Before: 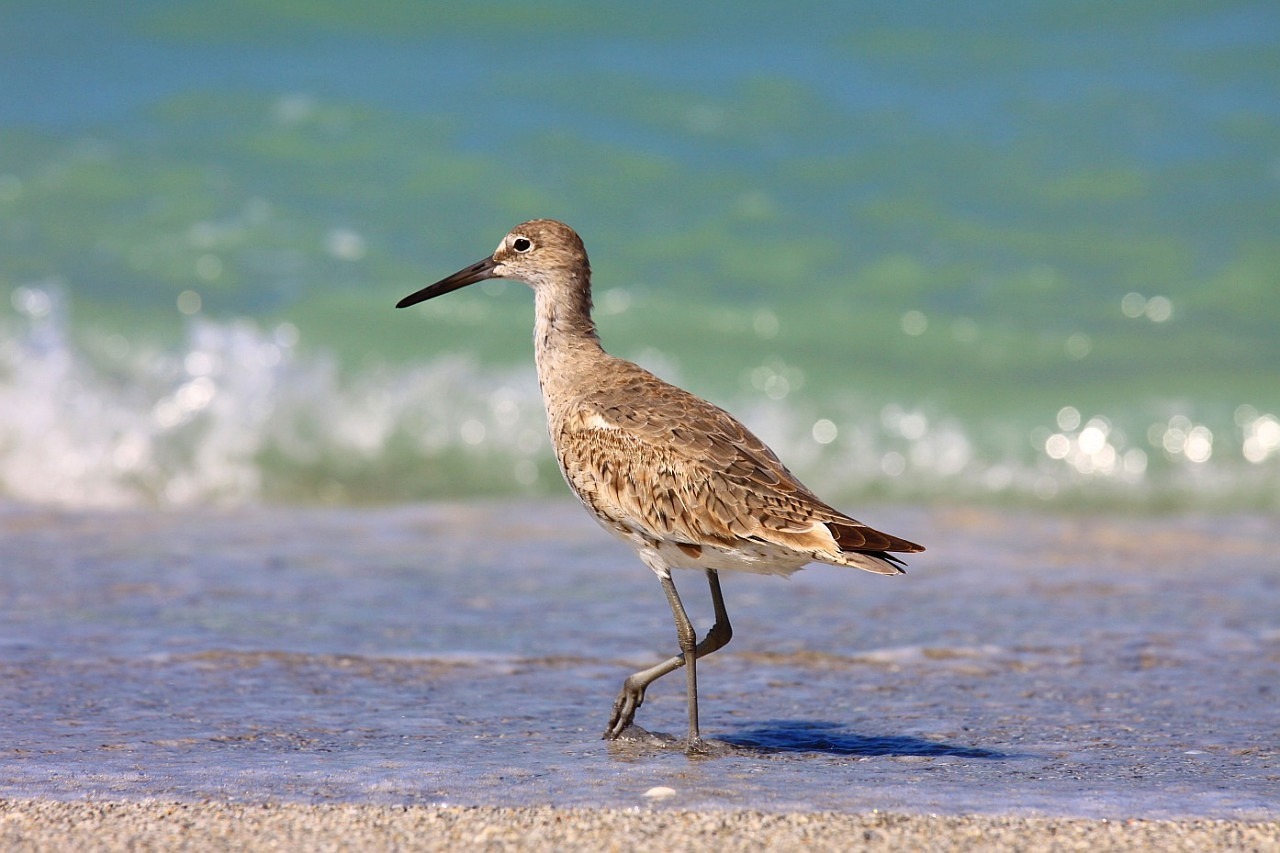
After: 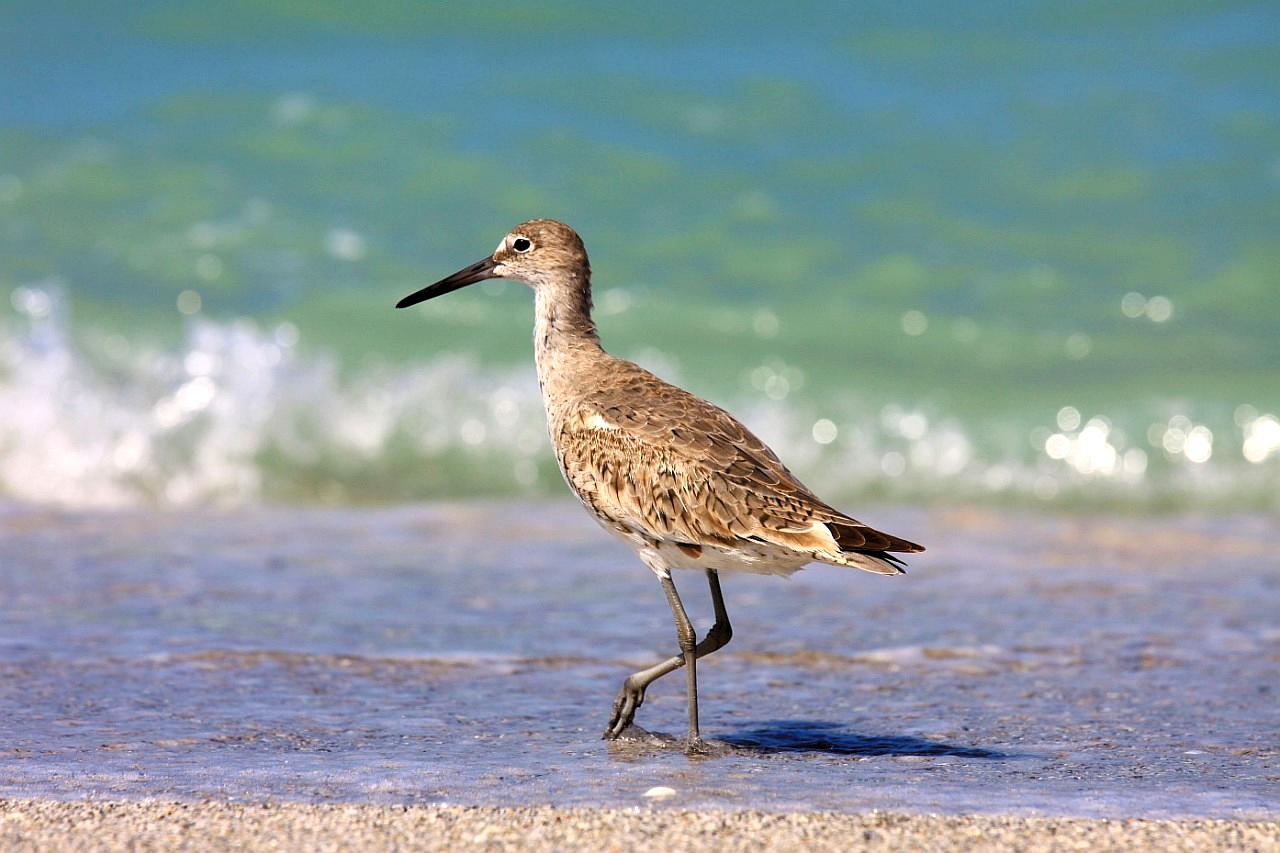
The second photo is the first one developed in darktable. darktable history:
levels: levels [0.062, 0.494, 0.925]
color balance rgb: perceptual saturation grading › global saturation -2.268%, perceptual saturation grading › highlights -7.318%, perceptual saturation grading › mid-tones 8.724%, perceptual saturation grading › shadows 3.888%, global vibrance 24.337%
